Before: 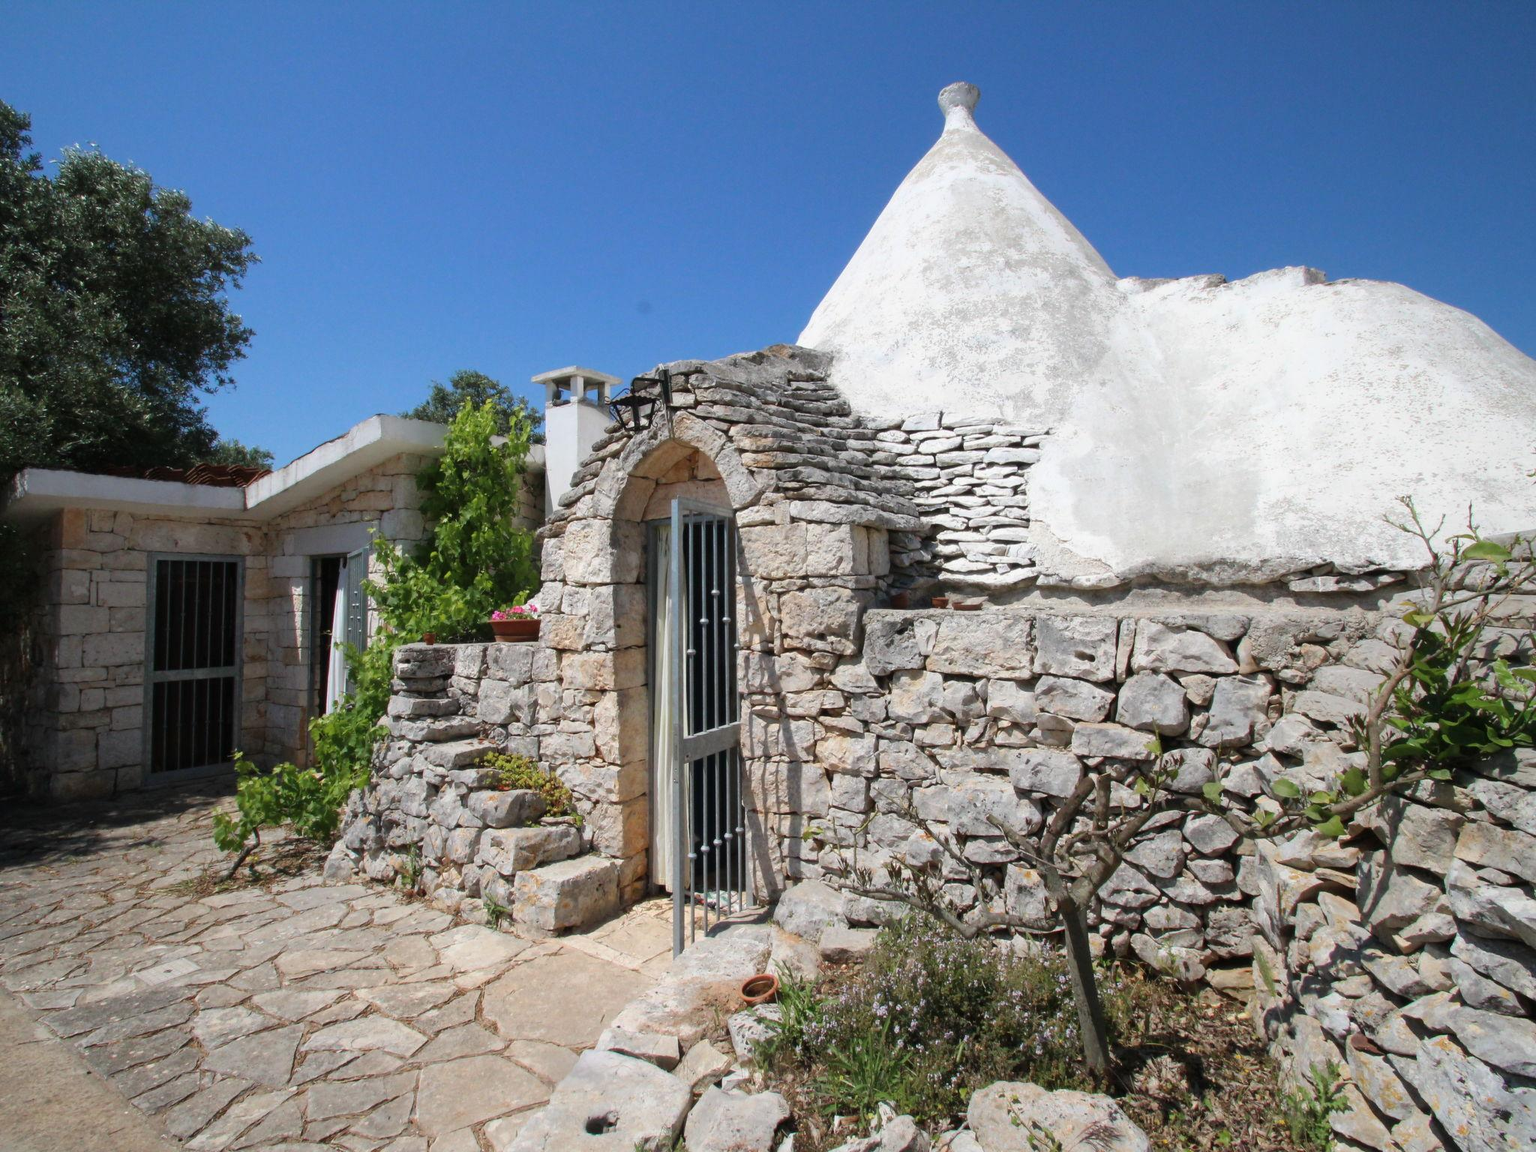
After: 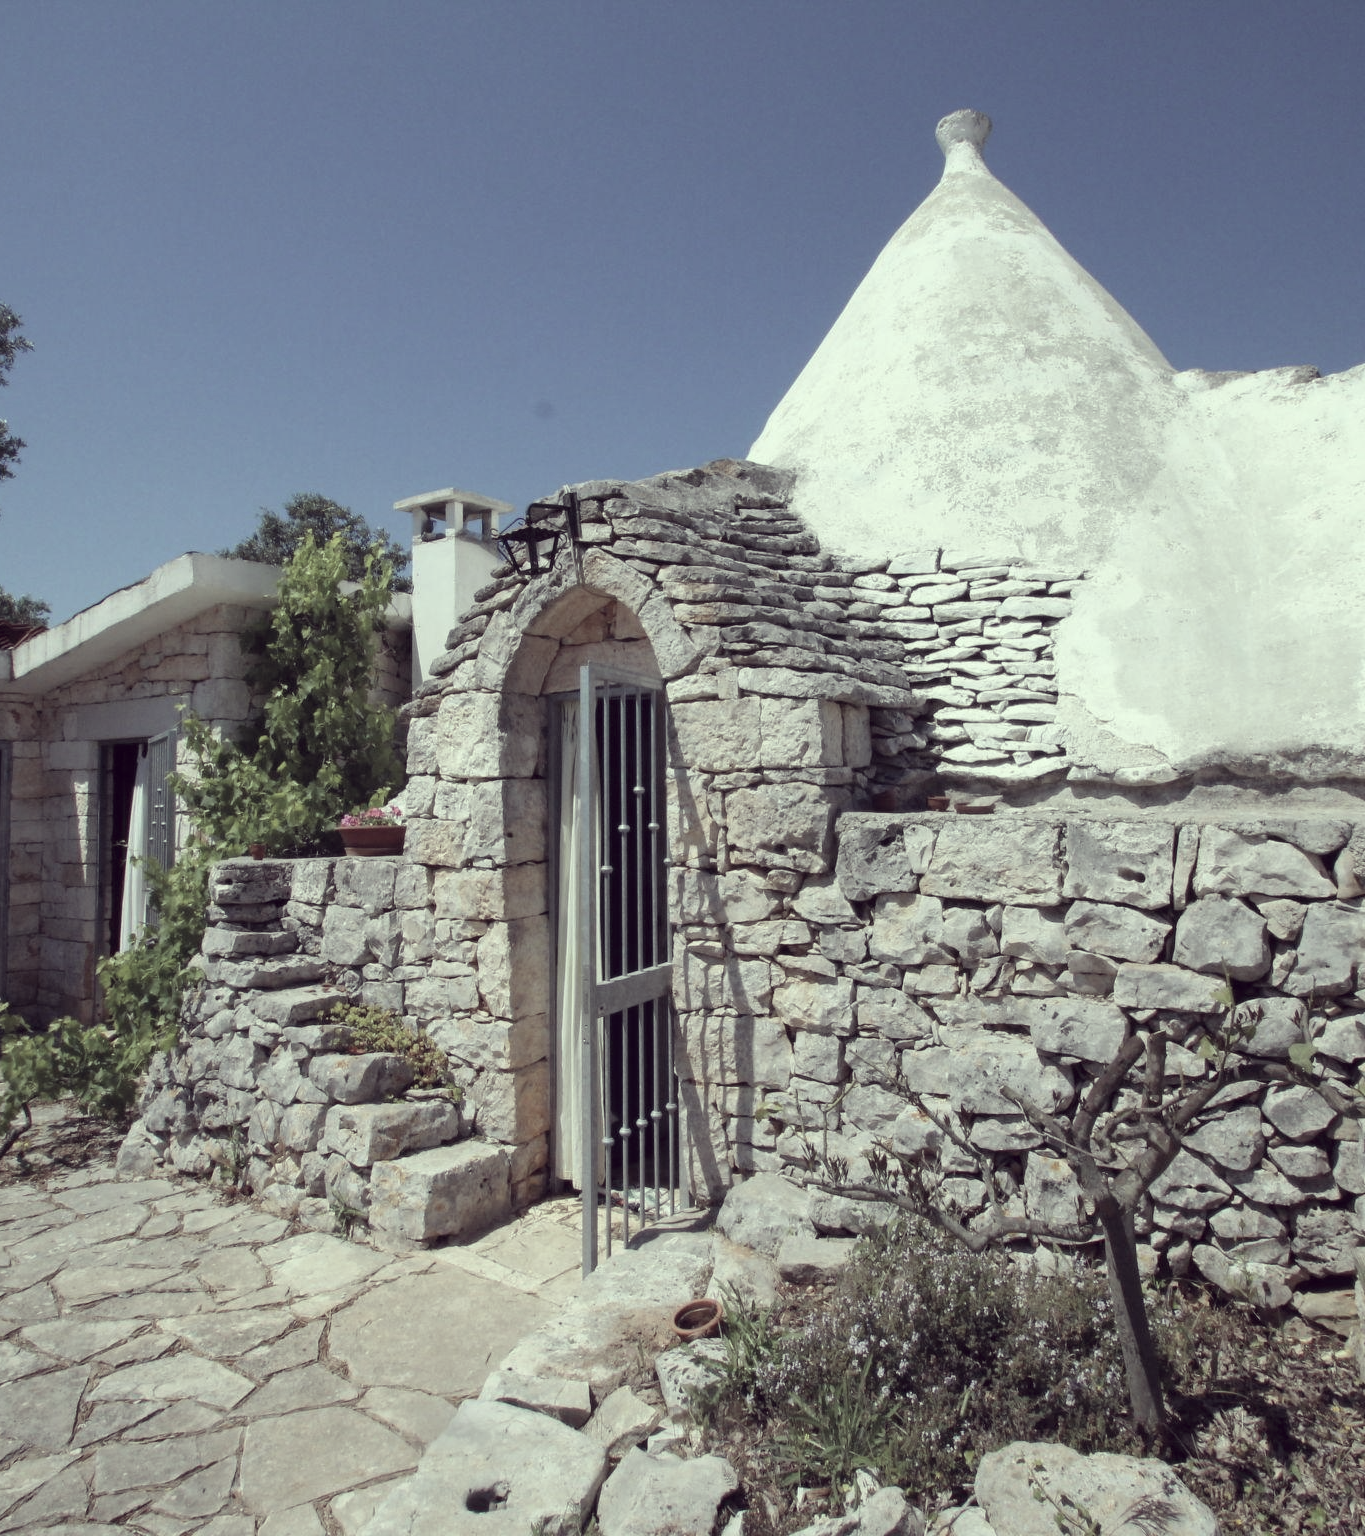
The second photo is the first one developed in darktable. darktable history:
color correction: highlights a* -20.17, highlights b* 20.27, shadows a* 20.03, shadows b* -20.46, saturation 0.43
crop: left 15.419%, right 17.914%
